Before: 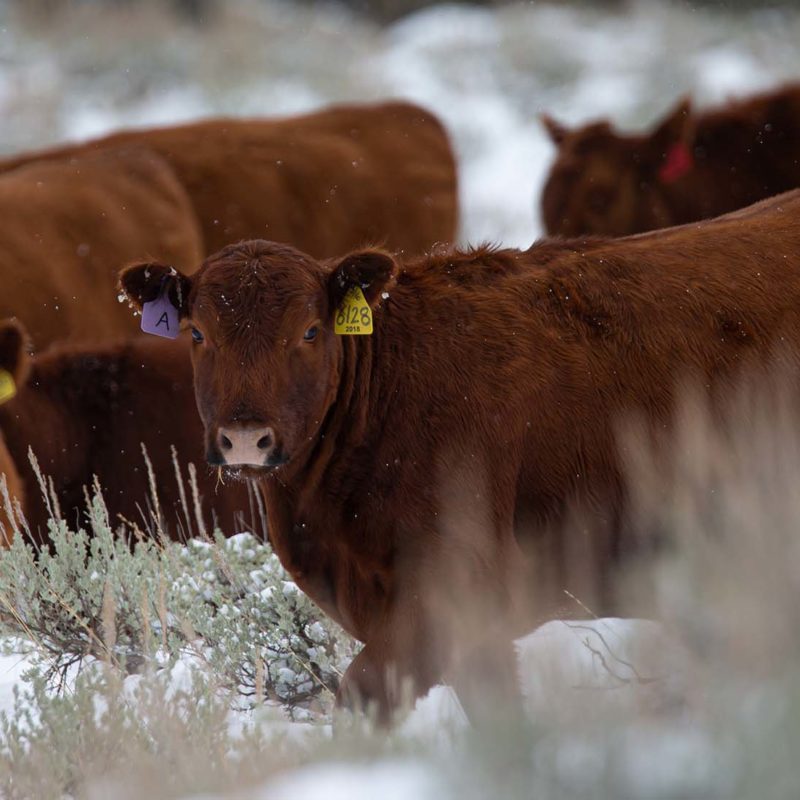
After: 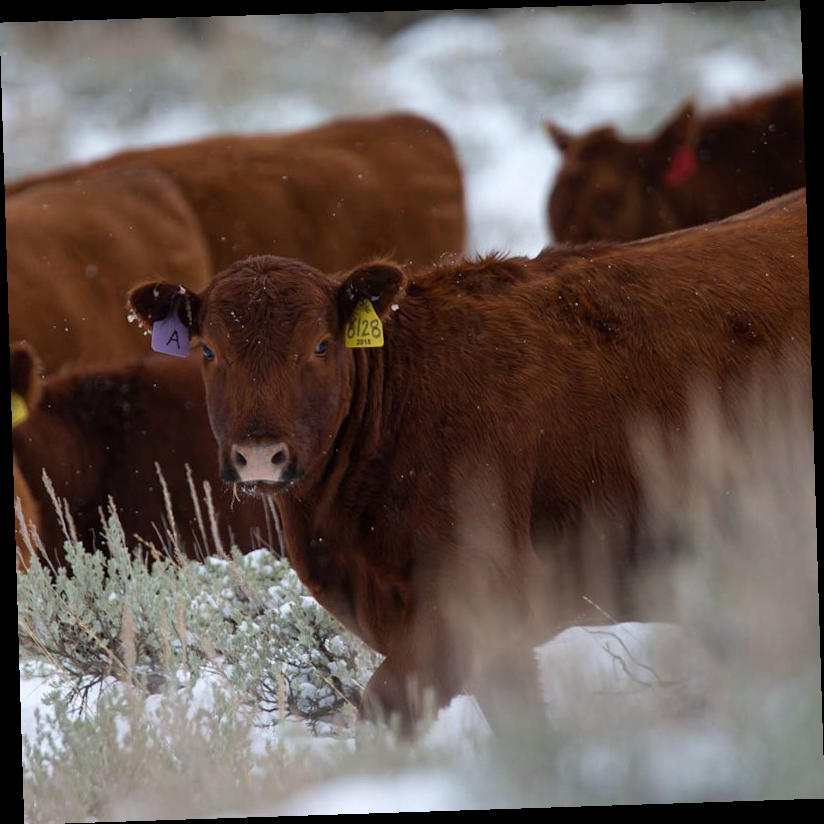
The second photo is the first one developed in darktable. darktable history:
rotate and perspective: rotation -1.77°, lens shift (horizontal) 0.004, automatic cropping off
white balance: red 0.988, blue 1.017
